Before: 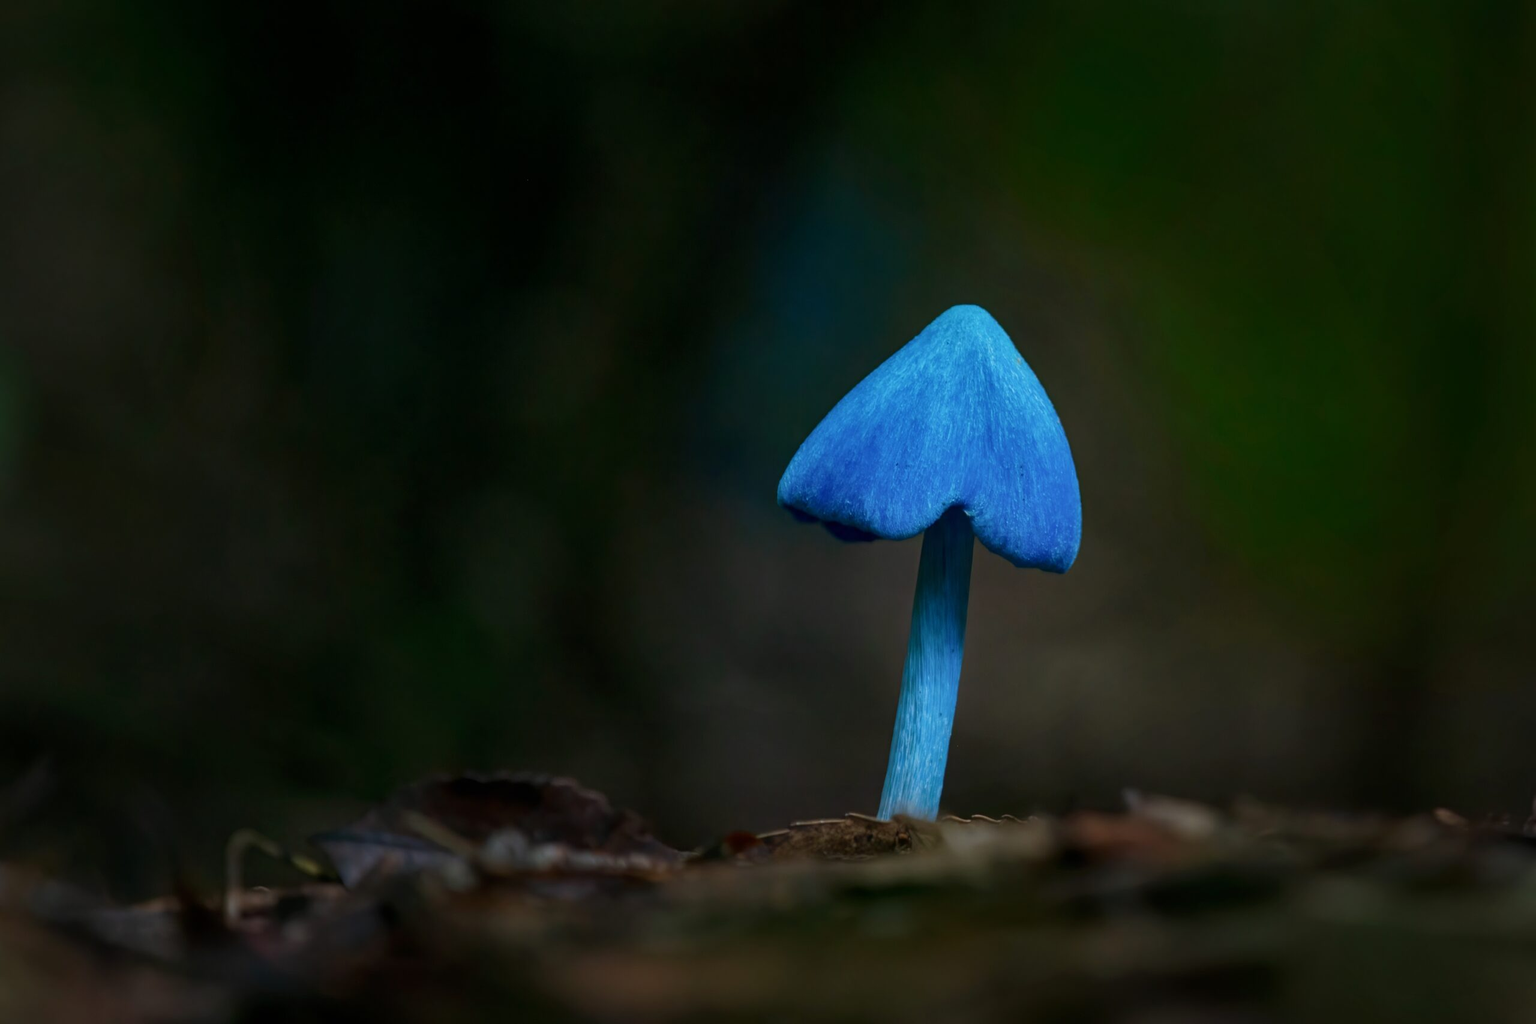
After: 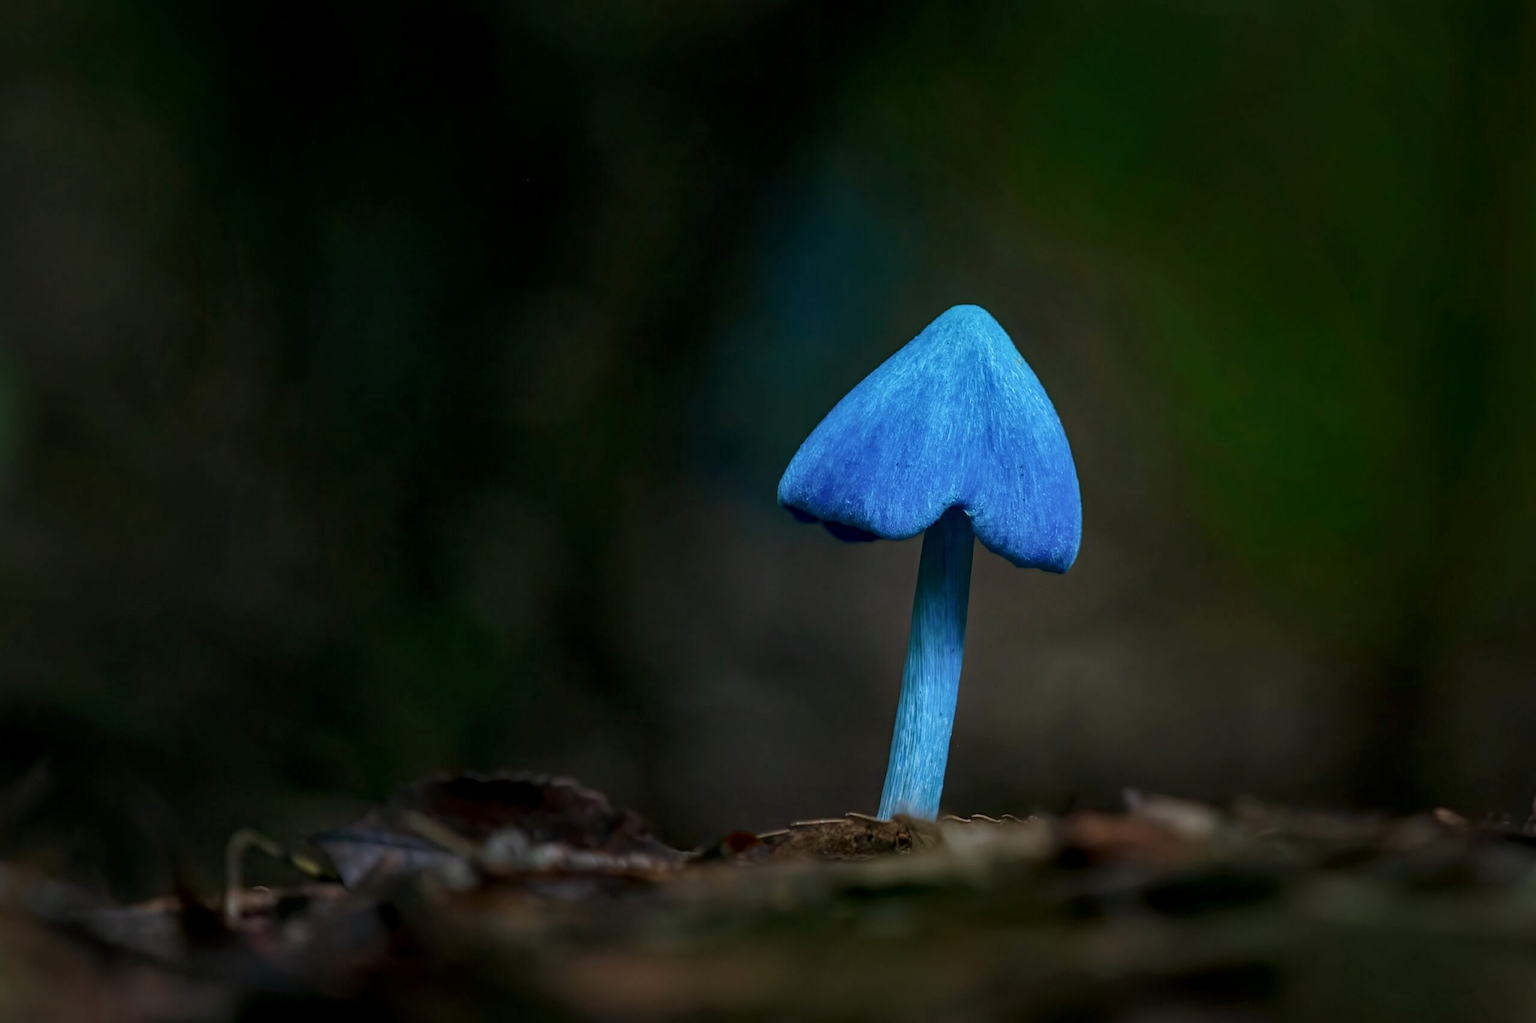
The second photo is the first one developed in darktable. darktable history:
sharpen: radius 1.017
local contrast: on, module defaults
